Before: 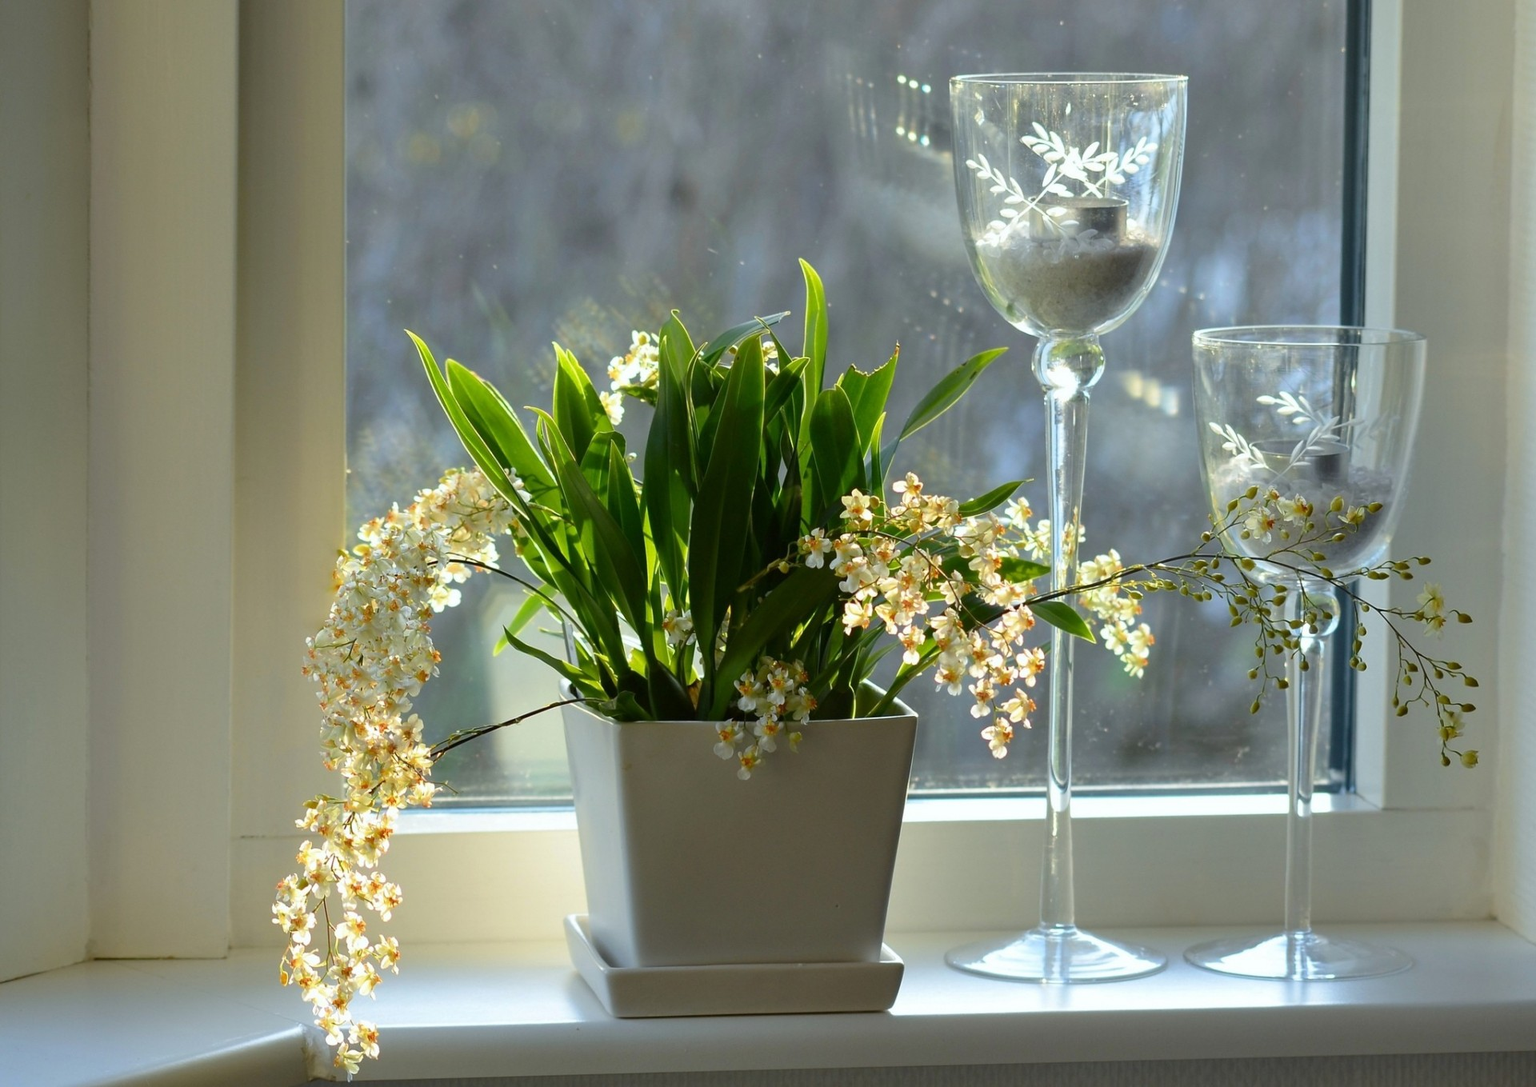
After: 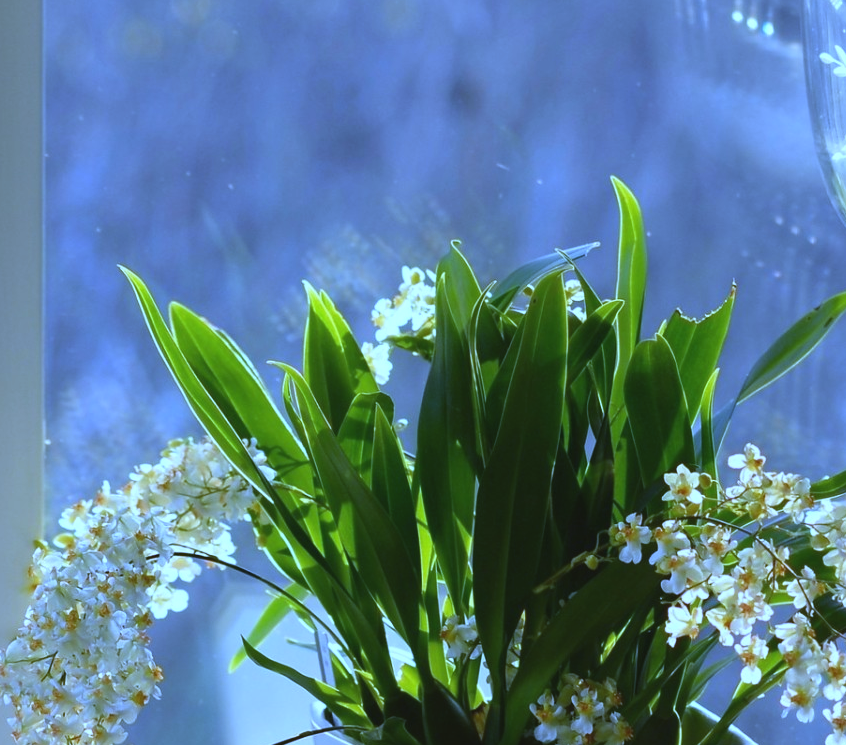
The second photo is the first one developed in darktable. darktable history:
white balance: red 0.766, blue 1.537
crop: left 20.248%, top 10.86%, right 35.675%, bottom 34.321%
exposure: black level correction -0.005, exposure 0.054 EV, compensate highlight preservation false
